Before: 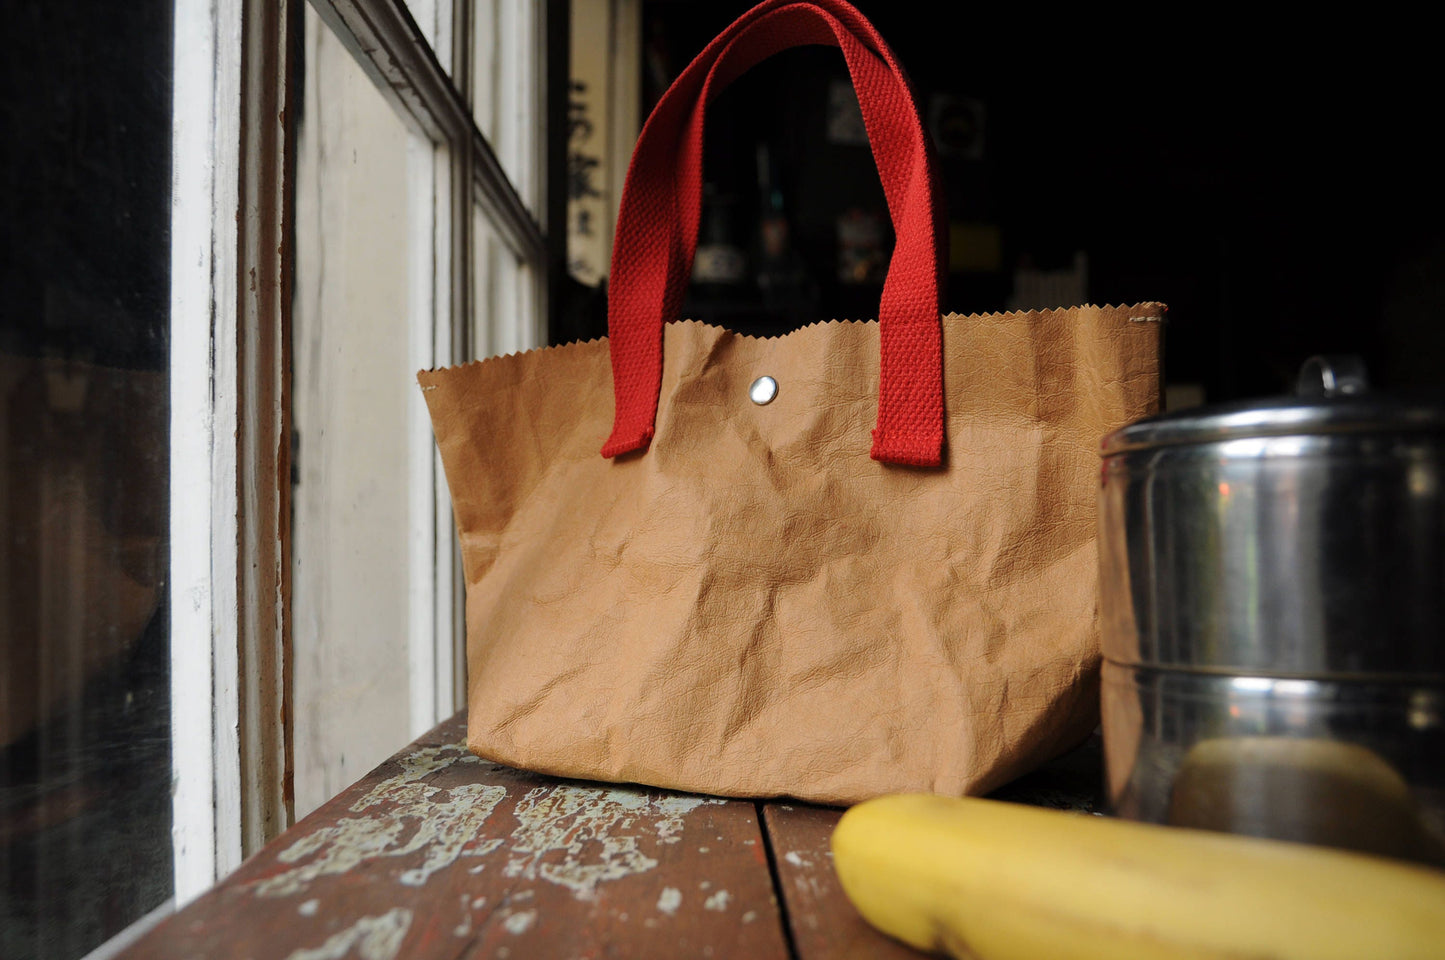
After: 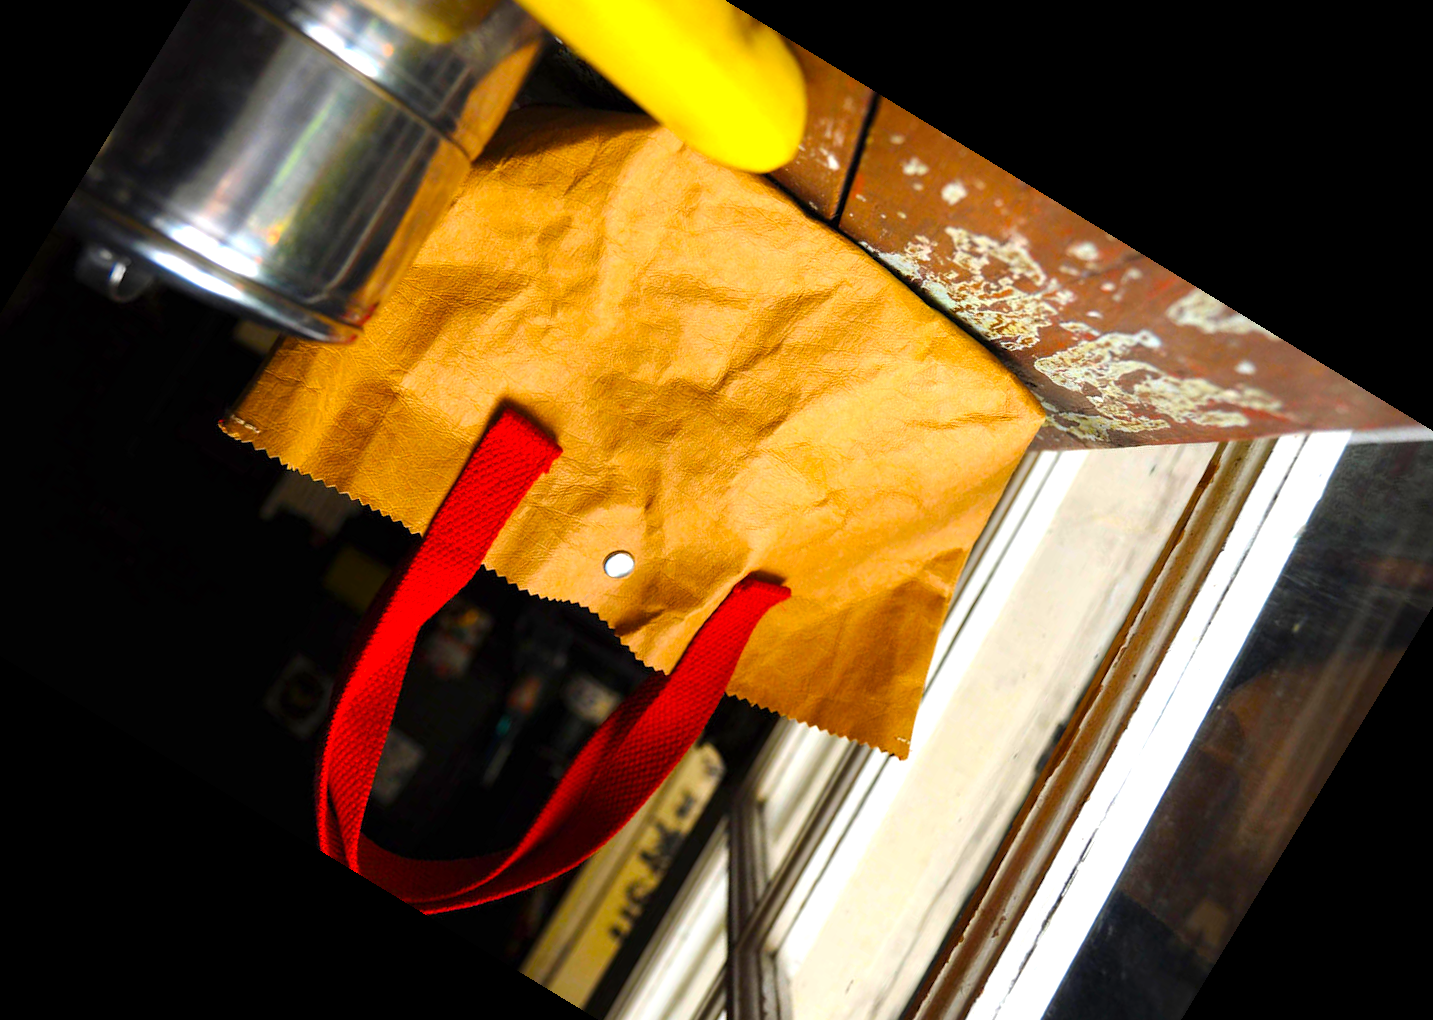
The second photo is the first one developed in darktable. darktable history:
rotate and perspective: rotation 0.074°, lens shift (vertical) 0.096, lens shift (horizontal) -0.041, crop left 0.043, crop right 0.952, crop top 0.024, crop bottom 0.979
color balance rgb: linear chroma grading › global chroma 10%, perceptual saturation grading › global saturation 40%, perceptual brilliance grading › global brilliance 30%, global vibrance 20%
sharpen: radius 2.883, amount 0.868, threshold 47.523
crop and rotate: angle 148.68°, left 9.111%, top 15.603%, right 4.588%, bottom 17.041%
